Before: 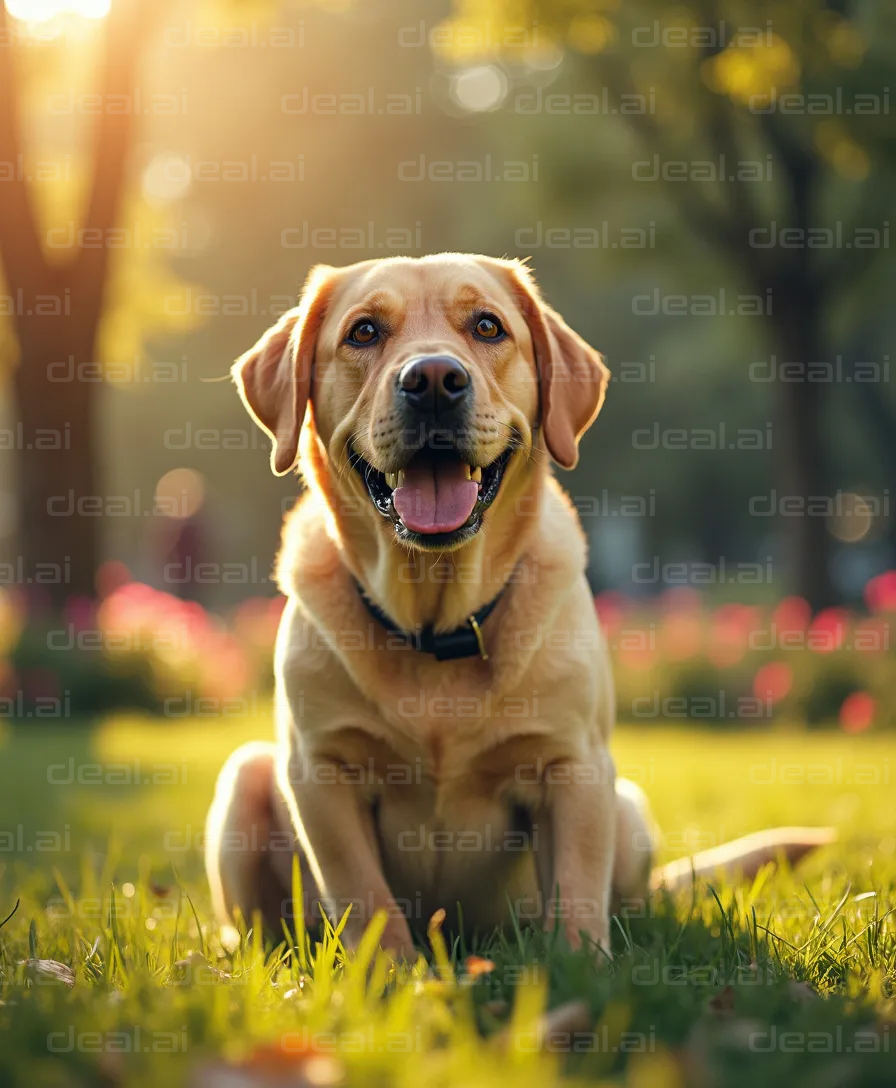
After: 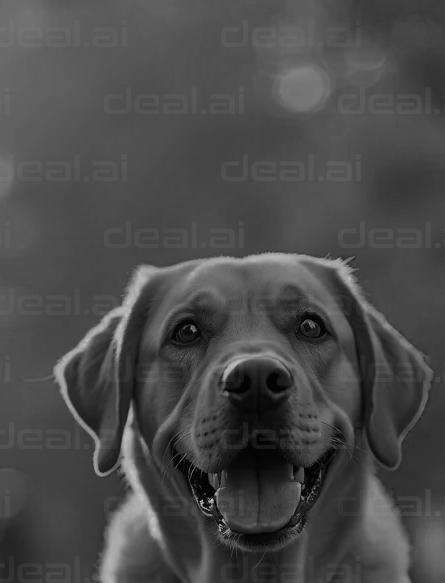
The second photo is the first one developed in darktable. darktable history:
color zones: curves: ch0 [(0.002, 0.429) (0.121, 0.212) (0.198, 0.113) (0.276, 0.344) (0.331, 0.541) (0.41, 0.56) (0.482, 0.289) (0.619, 0.227) (0.721, 0.18) (0.821, 0.435) (0.928, 0.555) (1, 0.587)]; ch1 [(0, 0) (0.143, 0) (0.286, 0) (0.429, 0) (0.571, 0) (0.714, 0) (0.857, 0)]
color correction: highlights a* 8.74, highlights b* 15.86, shadows a* -0.678, shadows b* 26.89
contrast brightness saturation: contrast 0.138
crop: left 19.794%, right 30.509%, bottom 46.355%
